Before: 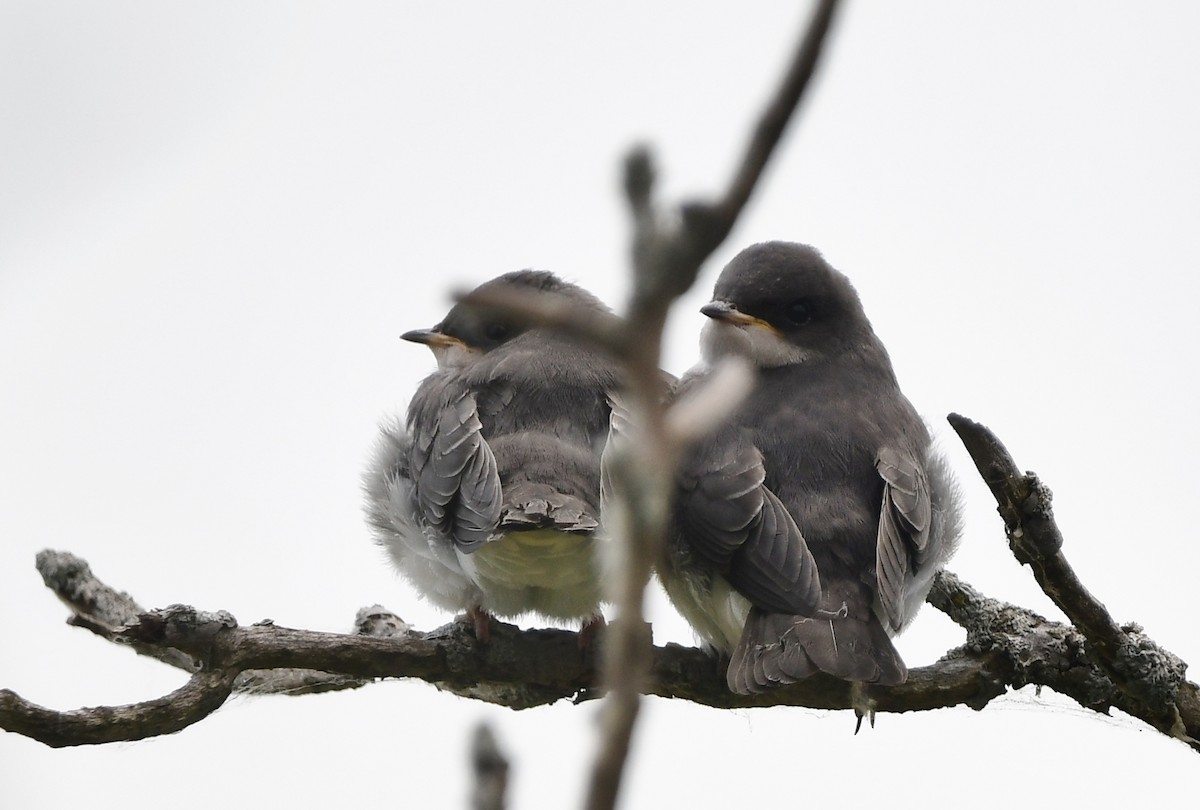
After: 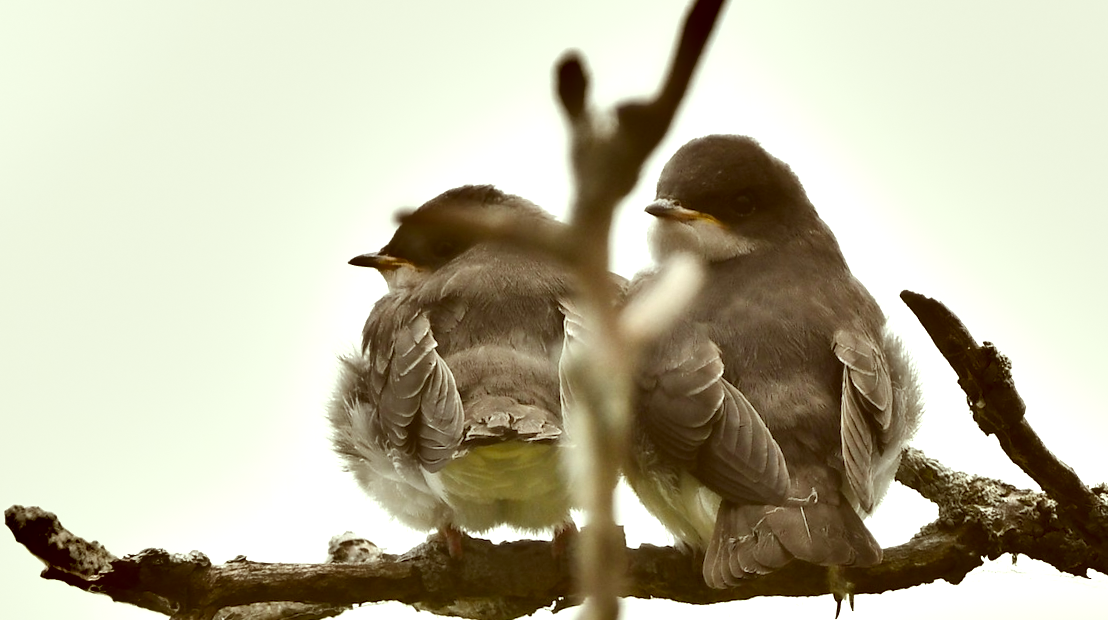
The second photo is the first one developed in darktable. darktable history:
crop: left 1.507%, top 6.147%, right 1.379%, bottom 6.637%
color correction: highlights a* -5.94, highlights b* 9.48, shadows a* 10.12, shadows b* 23.94
rotate and perspective: rotation -5°, crop left 0.05, crop right 0.952, crop top 0.11, crop bottom 0.89
grain: coarseness 0.81 ISO, strength 1.34%, mid-tones bias 0%
shadows and highlights: soften with gaussian
exposure: black level correction 0, exposure 0.7 EV, compensate exposure bias true, compensate highlight preservation false
